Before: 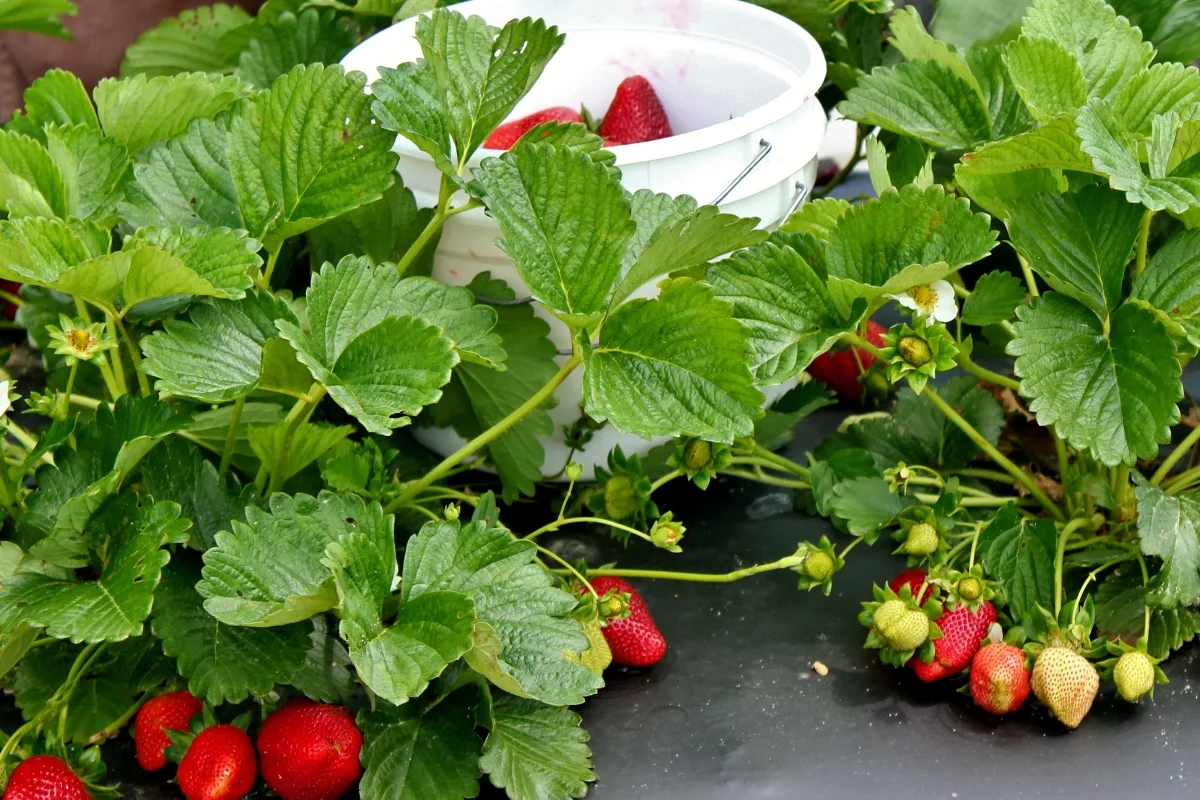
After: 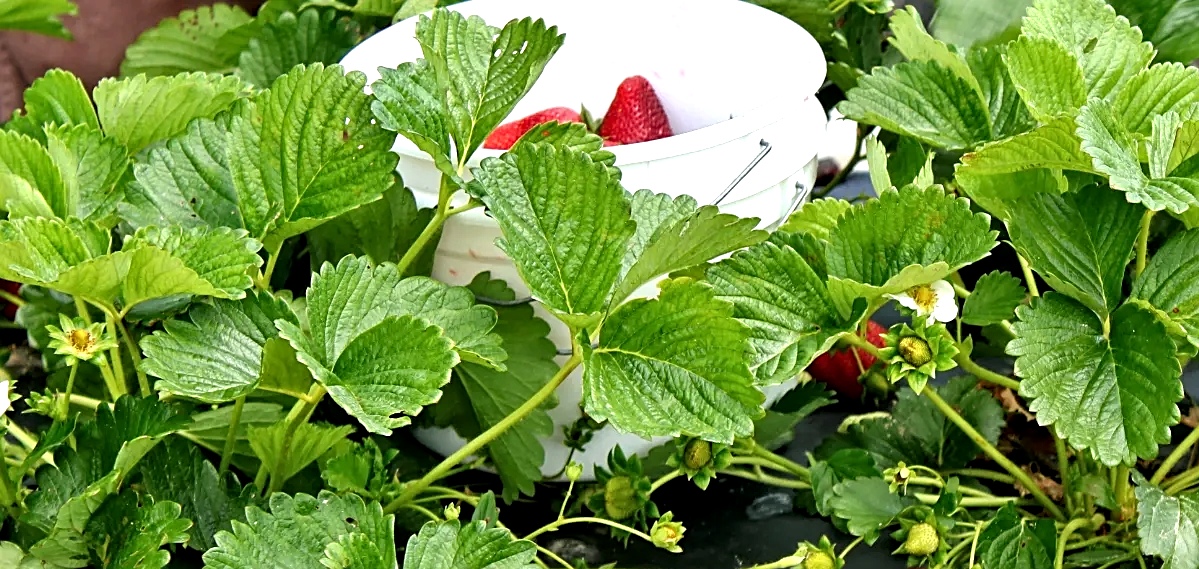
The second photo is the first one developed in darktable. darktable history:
contrast equalizer: octaves 7, y [[0.5, 0.501, 0.525, 0.597, 0.58, 0.514], [0.5 ×6], [0.5 ×6], [0 ×6], [0 ×6]], mix 0.317
local contrast: highlights 104%, shadows 99%, detail 120%, midtone range 0.2
sharpen: on, module defaults
crop: right 0.001%, bottom 28.782%
tone equalizer: -8 EV -0.412 EV, -7 EV -0.355 EV, -6 EV -0.37 EV, -5 EV -0.206 EV, -3 EV 0.24 EV, -2 EV 0.317 EV, -1 EV 0.37 EV, +0 EV 0.423 EV
